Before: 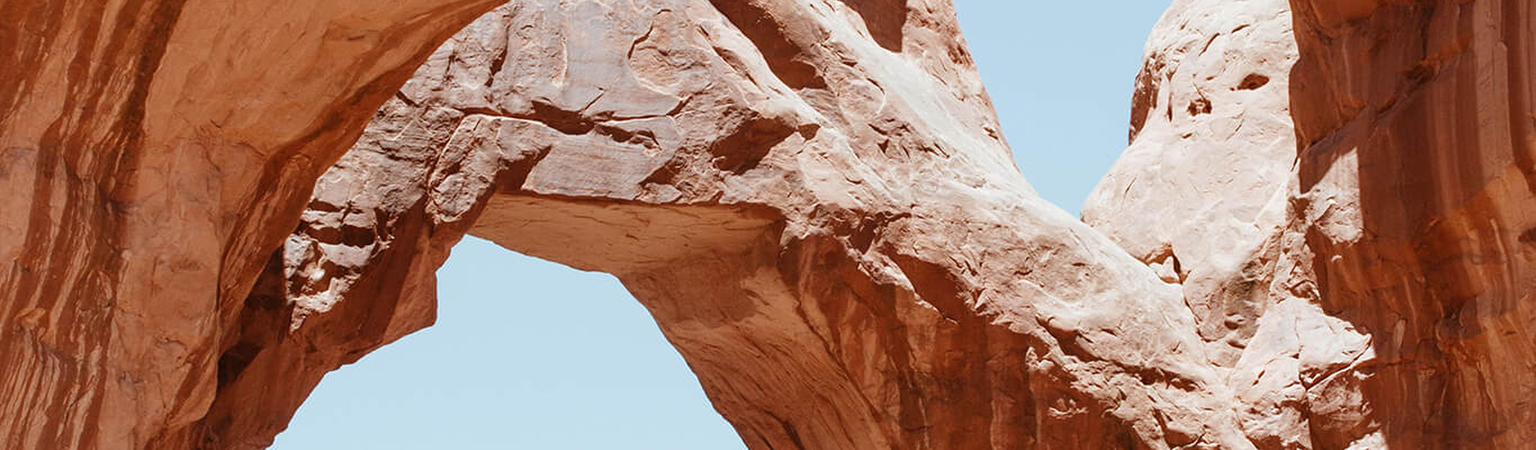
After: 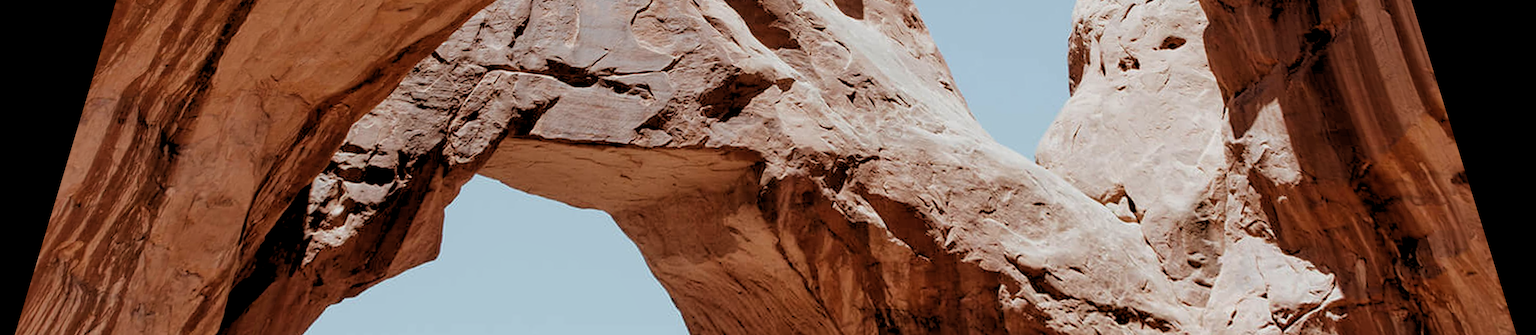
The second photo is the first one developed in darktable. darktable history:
rgb levels: levels [[0.034, 0.472, 0.904], [0, 0.5, 1], [0, 0.5, 1]]
rotate and perspective: rotation 0.128°, lens shift (vertical) -0.181, lens shift (horizontal) -0.044, shear 0.001, automatic cropping off
tone equalizer: -8 EV 0.25 EV, -7 EV 0.417 EV, -6 EV 0.417 EV, -5 EV 0.25 EV, -3 EV -0.25 EV, -2 EV -0.417 EV, -1 EV -0.417 EV, +0 EV -0.25 EV, edges refinement/feathering 500, mask exposure compensation -1.57 EV, preserve details guided filter
crop and rotate: top 5.667%, bottom 14.937%
